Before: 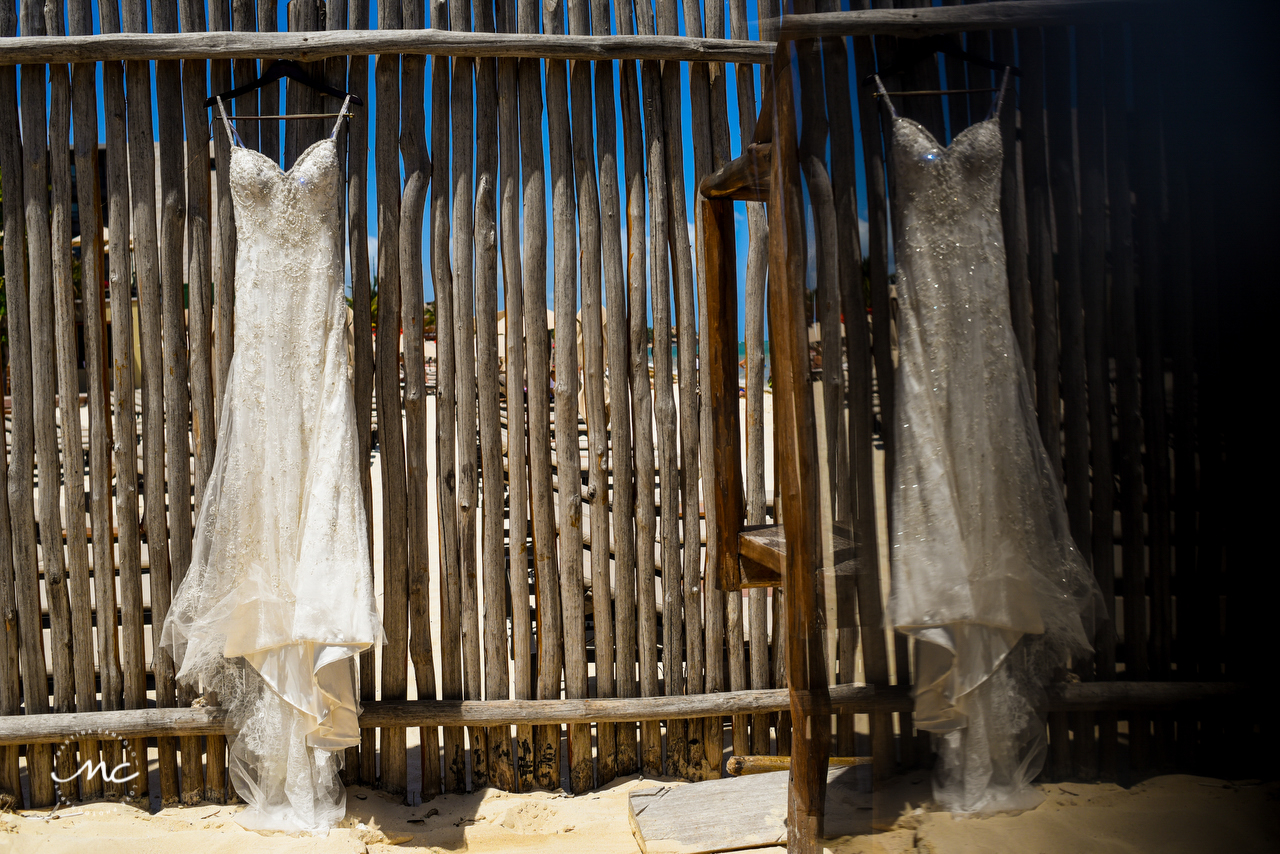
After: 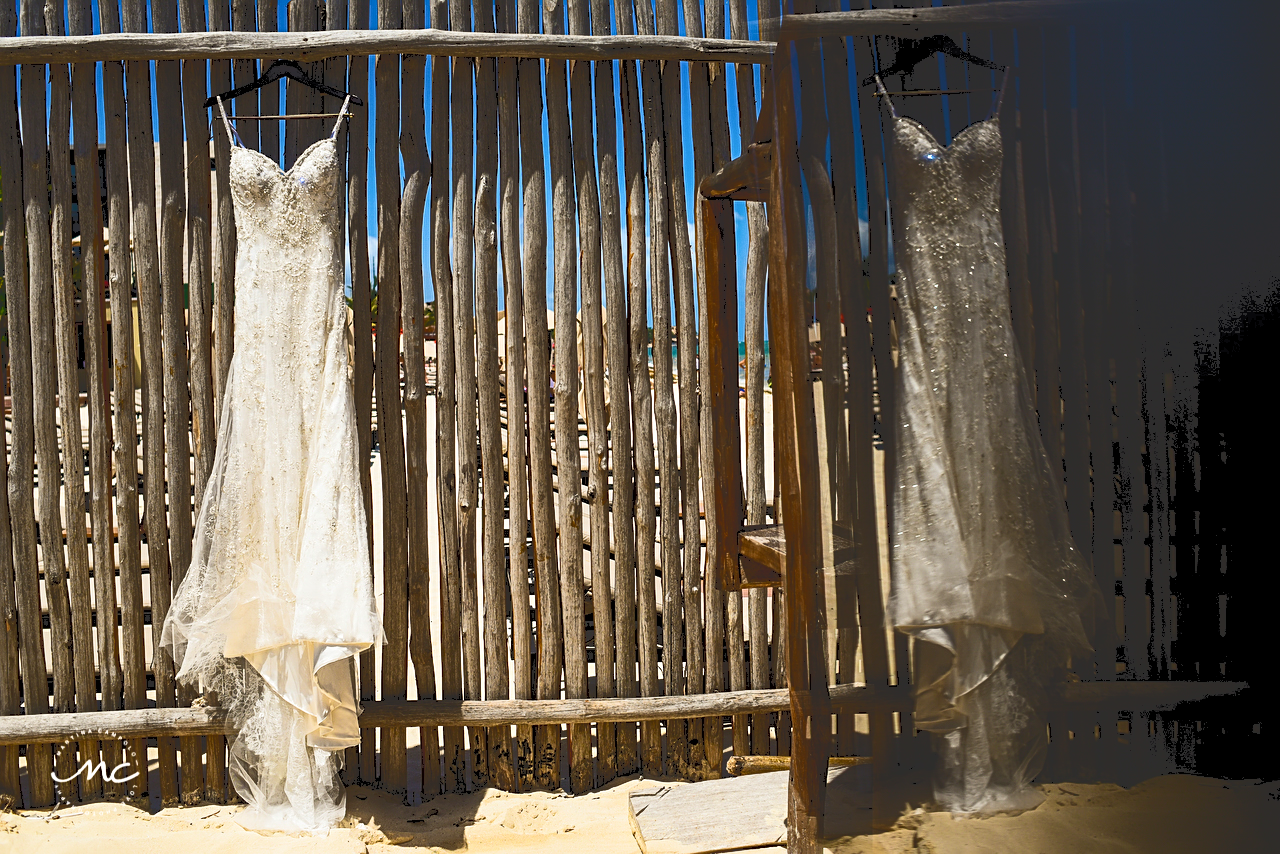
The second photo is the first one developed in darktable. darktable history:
tone curve: curves: ch0 [(0, 0) (0.003, 0.183) (0.011, 0.183) (0.025, 0.184) (0.044, 0.188) (0.069, 0.197) (0.1, 0.204) (0.136, 0.212) (0.177, 0.226) (0.224, 0.24) (0.277, 0.273) (0.335, 0.322) (0.399, 0.388) (0.468, 0.468) (0.543, 0.579) (0.623, 0.686) (0.709, 0.792) (0.801, 0.877) (0.898, 0.939) (1, 1)], color space Lab, independent channels, preserve colors none
velvia: strength 24.52%
sharpen: amount 0.483
